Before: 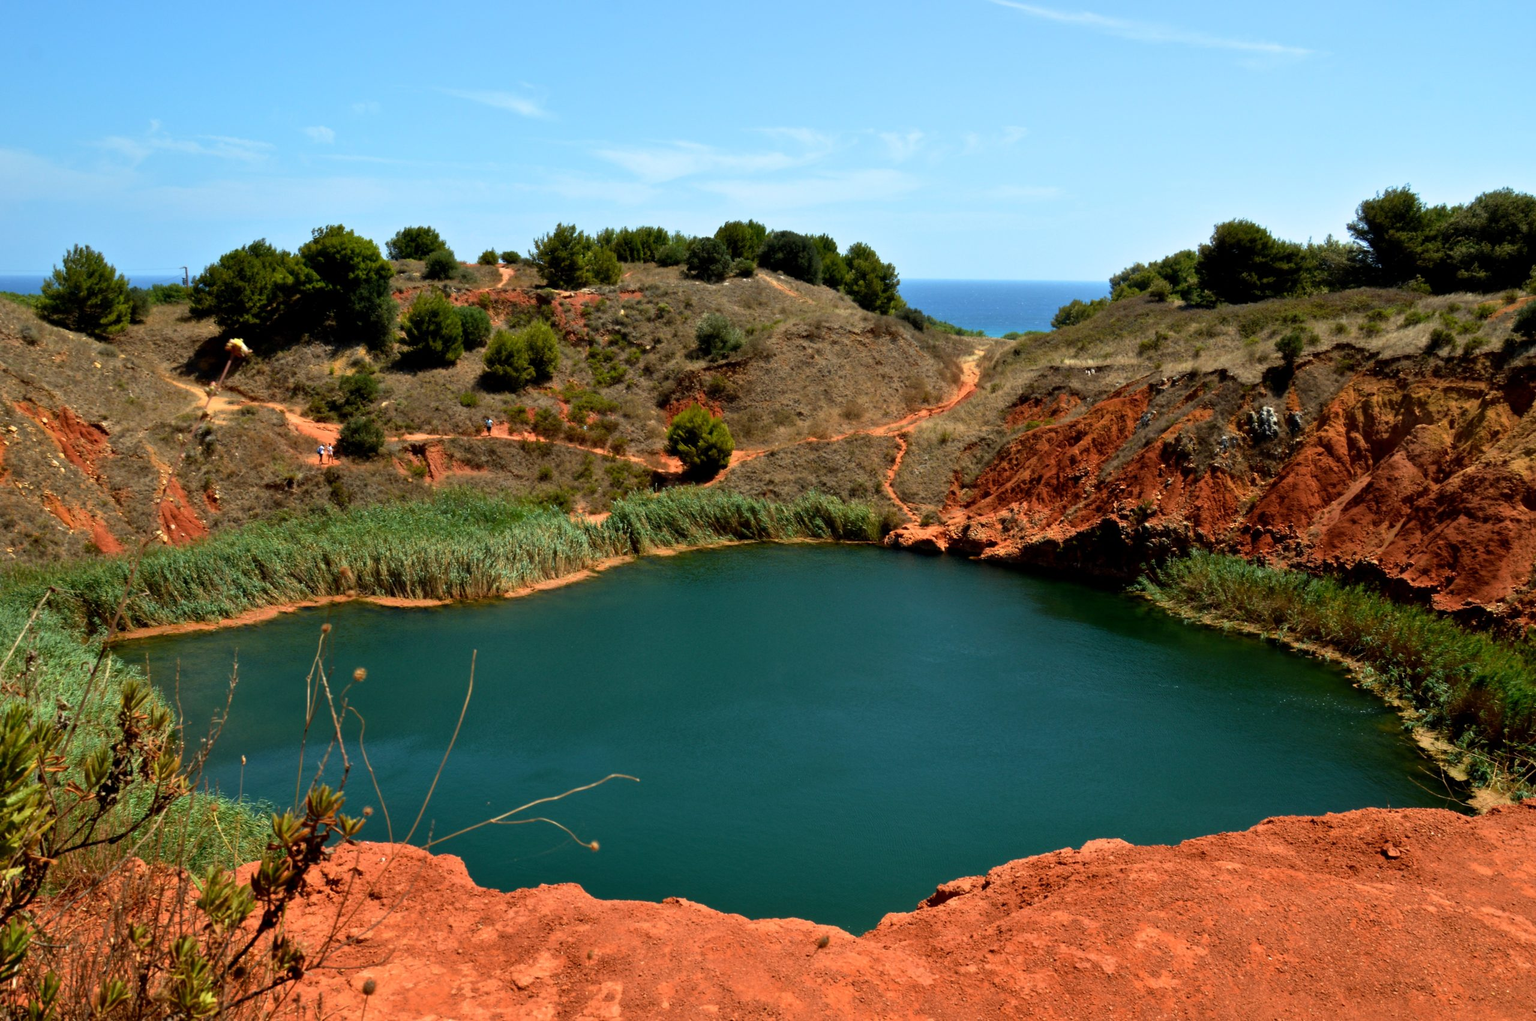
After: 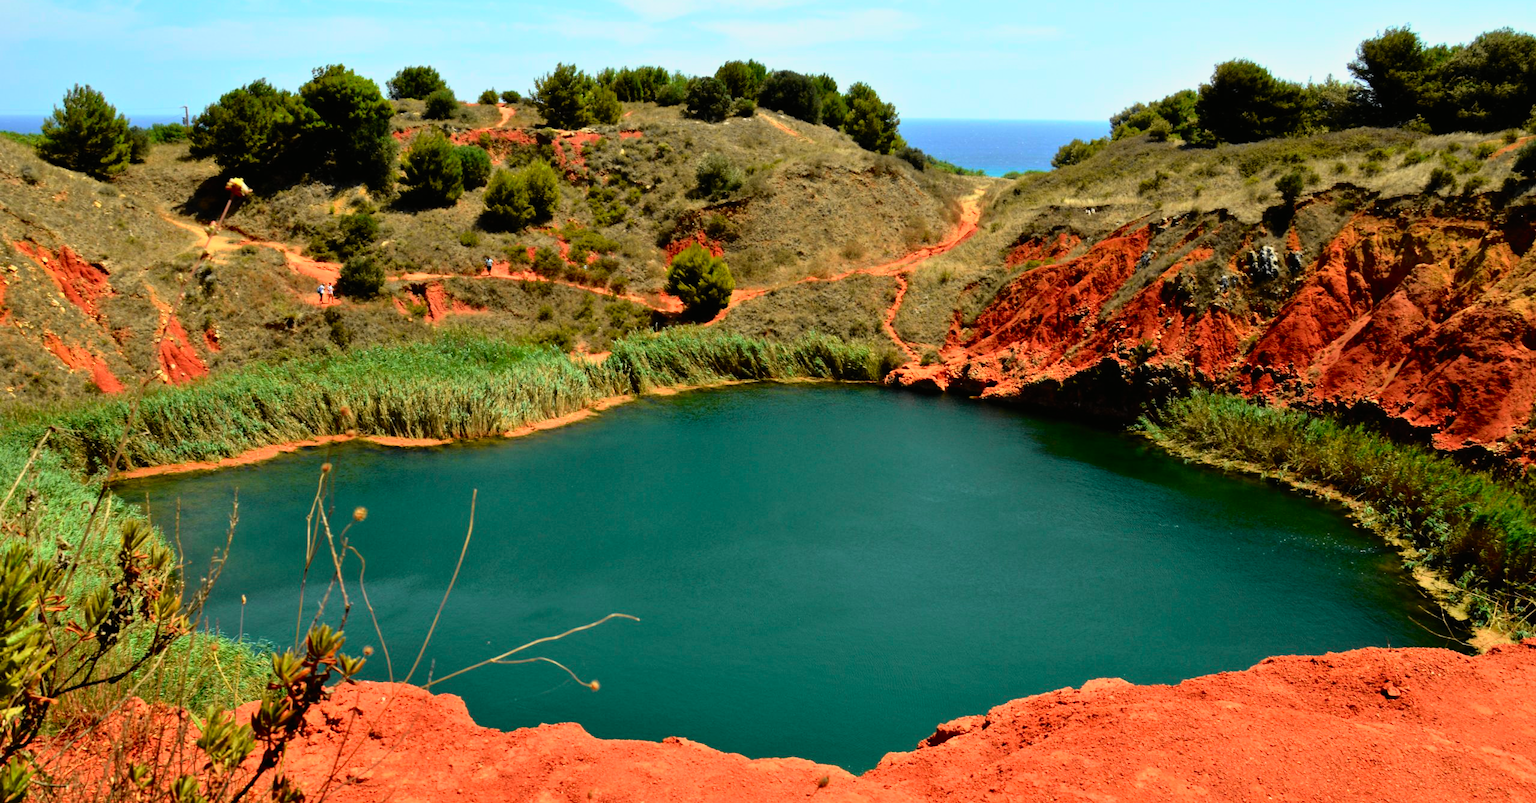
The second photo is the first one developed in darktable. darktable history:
crop and rotate: top 15.774%, bottom 5.506%
tone curve: curves: ch0 [(0, 0.008) (0.107, 0.091) (0.278, 0.351) (0.457, 0.562) (0.628, 0.738) (0.839, 0.909) (0.998, 0.978)]; ch1 [(0, 0) (0.437, 0.408) (0.474, 0.479) (0.502, 0.5) (0.527, 0.519) (0.561, 0.575) (0.608, 0.665) (0.669, 0.748) (0.859, 0.899) (1, 1)]; ch2 [(0, 0) (0.33, 0.301) (0.421, 0.443) (0.473, 0.498) (0.502, 0.504) (0.522, 0.527) (0.549, 0.583) (0.644, 0.703) (1, 1)], color space Lab, independent channels, preserve colors none
